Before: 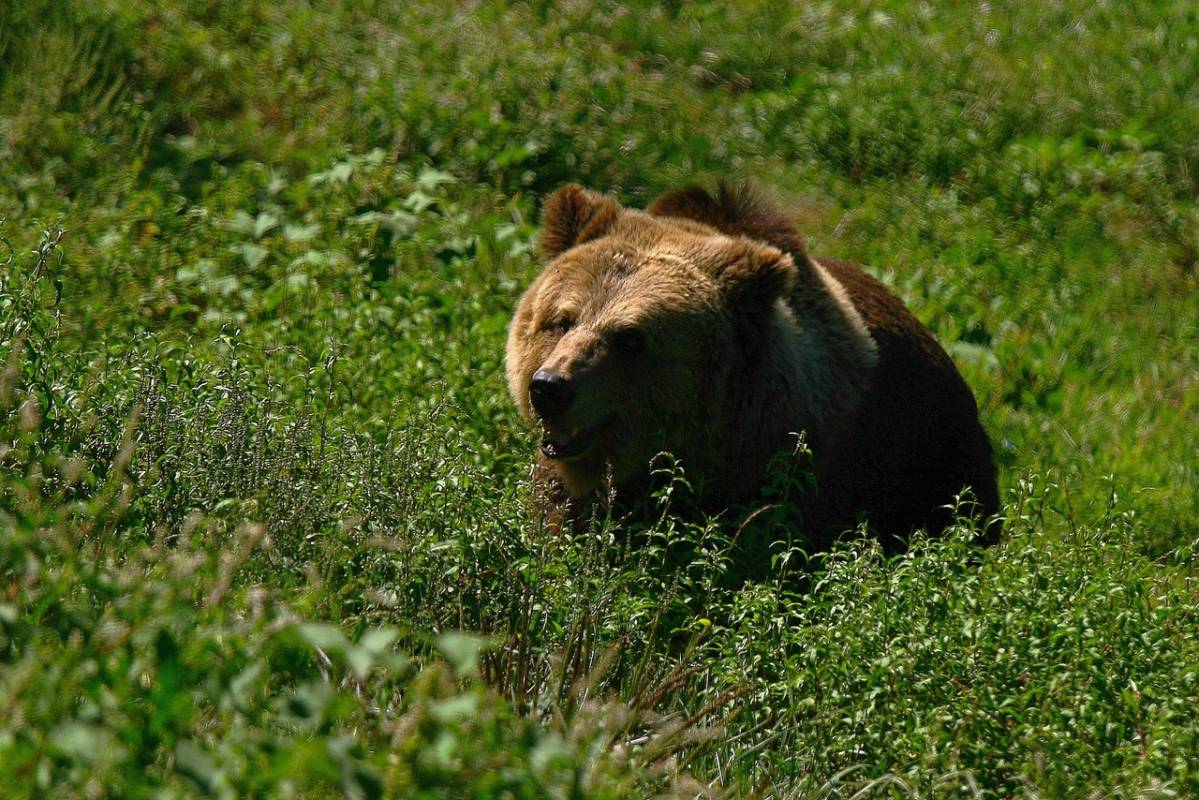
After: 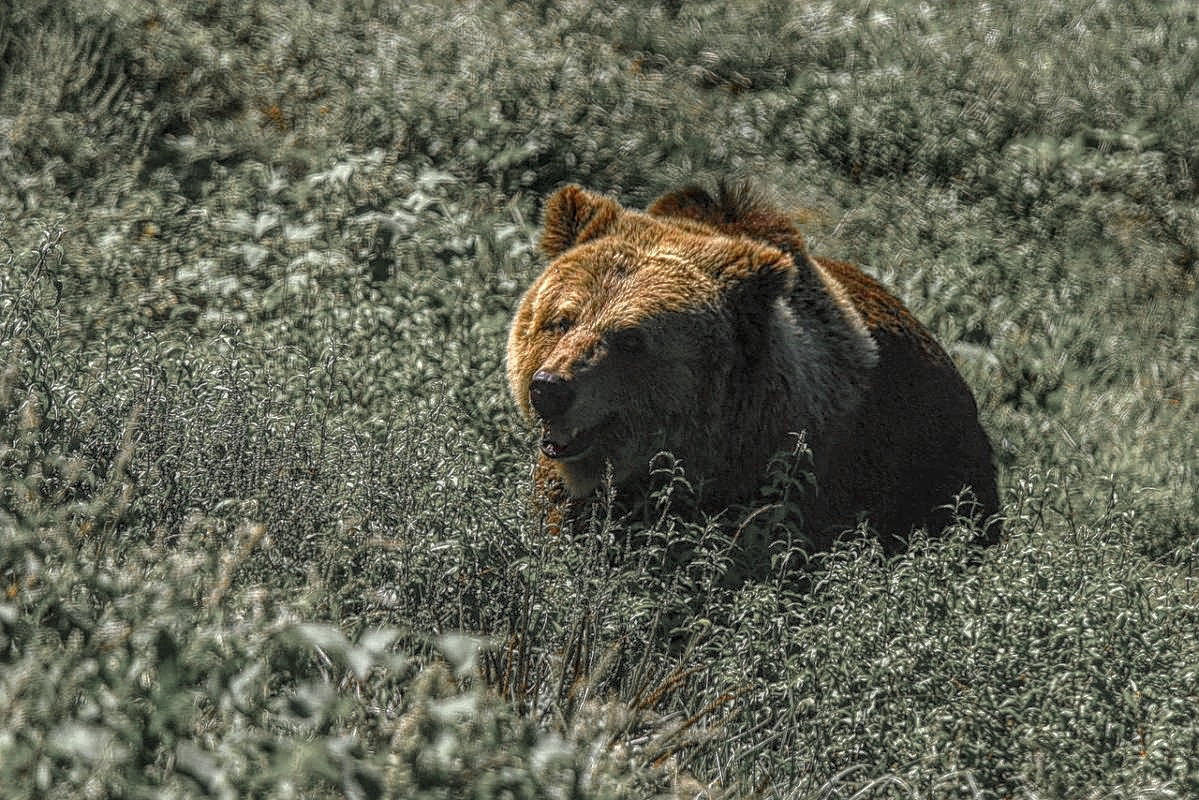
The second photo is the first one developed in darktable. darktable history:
exposure: black level correction -0.002, exposure 0.53 EV, compensate exposure bias true, compensate highlight preservation false
local contrast: highlights 0%, shadows 3%, detail 201%, midtone range 0.245
color zones: curves: ch1 [(0, 0.638) (0.193, 0.442) (0.286, 0.15) (0.429, 0.14) (0.571, 0.142) (0.714, 0.154) (0.857, 0.175) (1, 0.638)]
sharpen: on, module defaults
contrast brightness saturation: saturation -0.028
